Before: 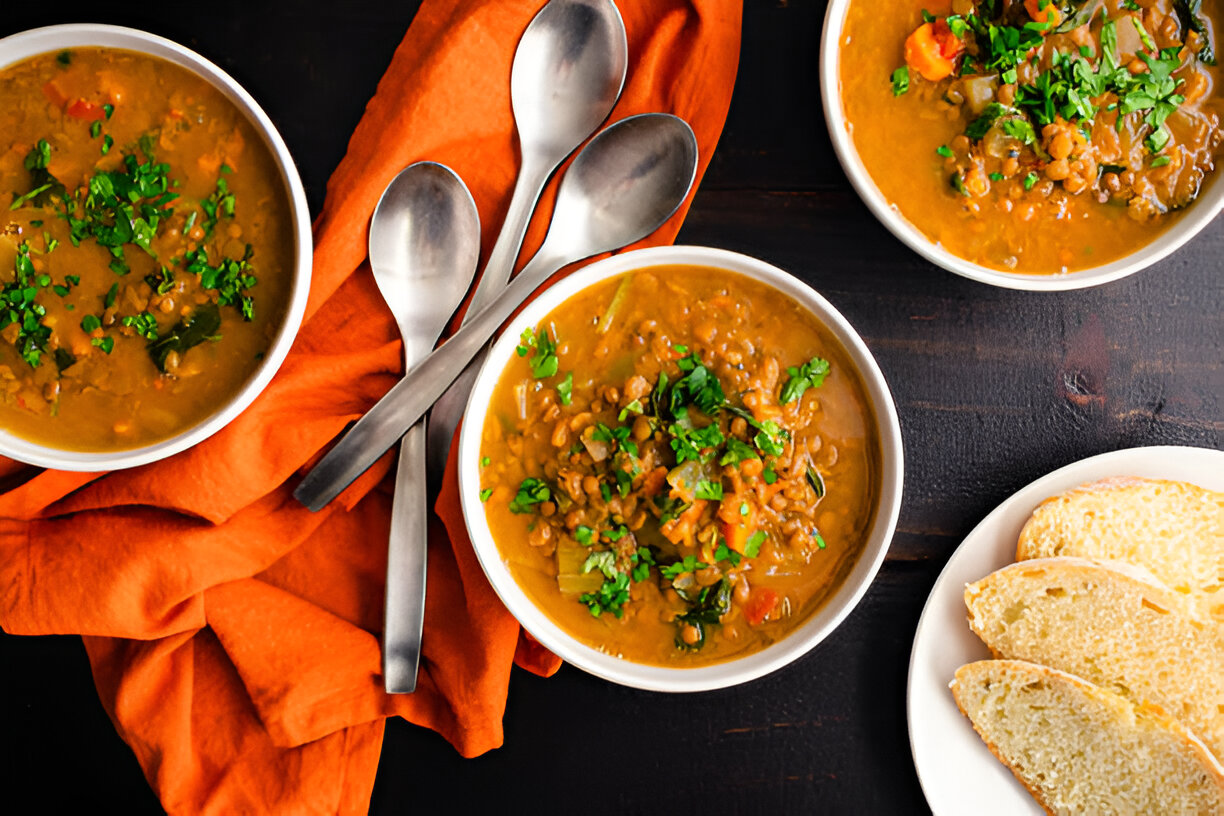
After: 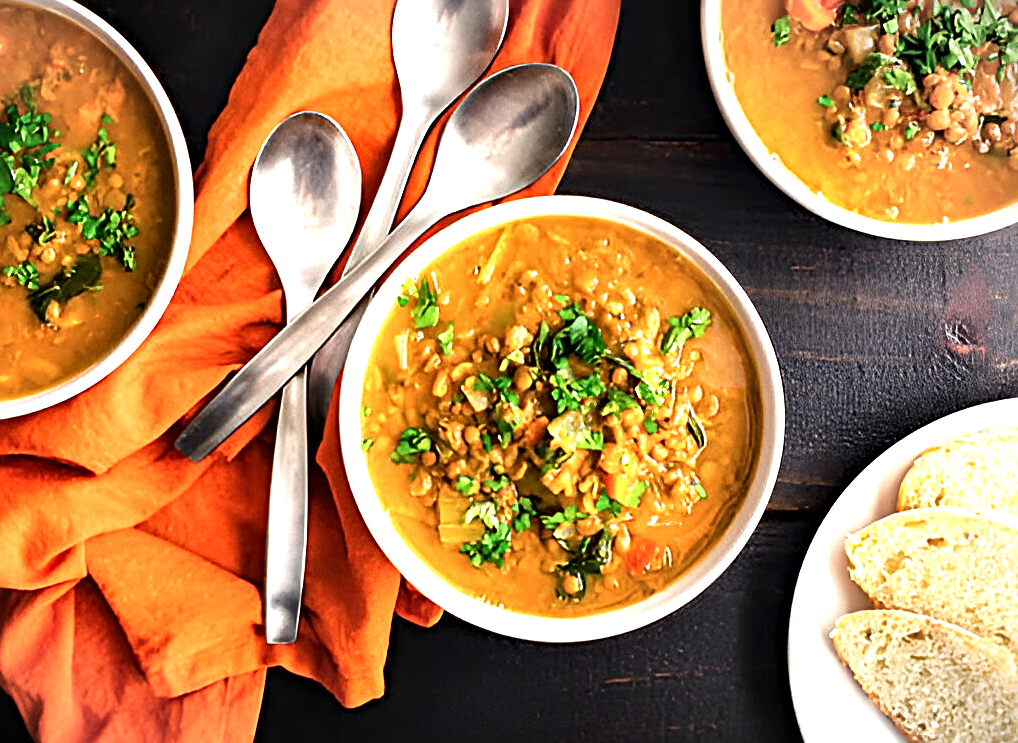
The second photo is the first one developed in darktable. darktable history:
crop: left 9.798%, top 6.246%, right 7.018%, bottom 2.613%
local contrast: mode bilateral grid, contrast 25, coarseness 61, detail 151%, midtone range 0.2
contrast brightness saturation: saturation -0.069
exposure: black level correction 0, exposure 1.001 EV, compensate exposure bias true, compensate highlight preservation false
tone equalizer: on, module defaults
sharpen: radius 3.132
vignetting: fall-off start 97.51%, fall-off radius 99.07%, brightness -0.709, saturation -0.485, center (-0.147, 0.017), width/height ratio 1.369
